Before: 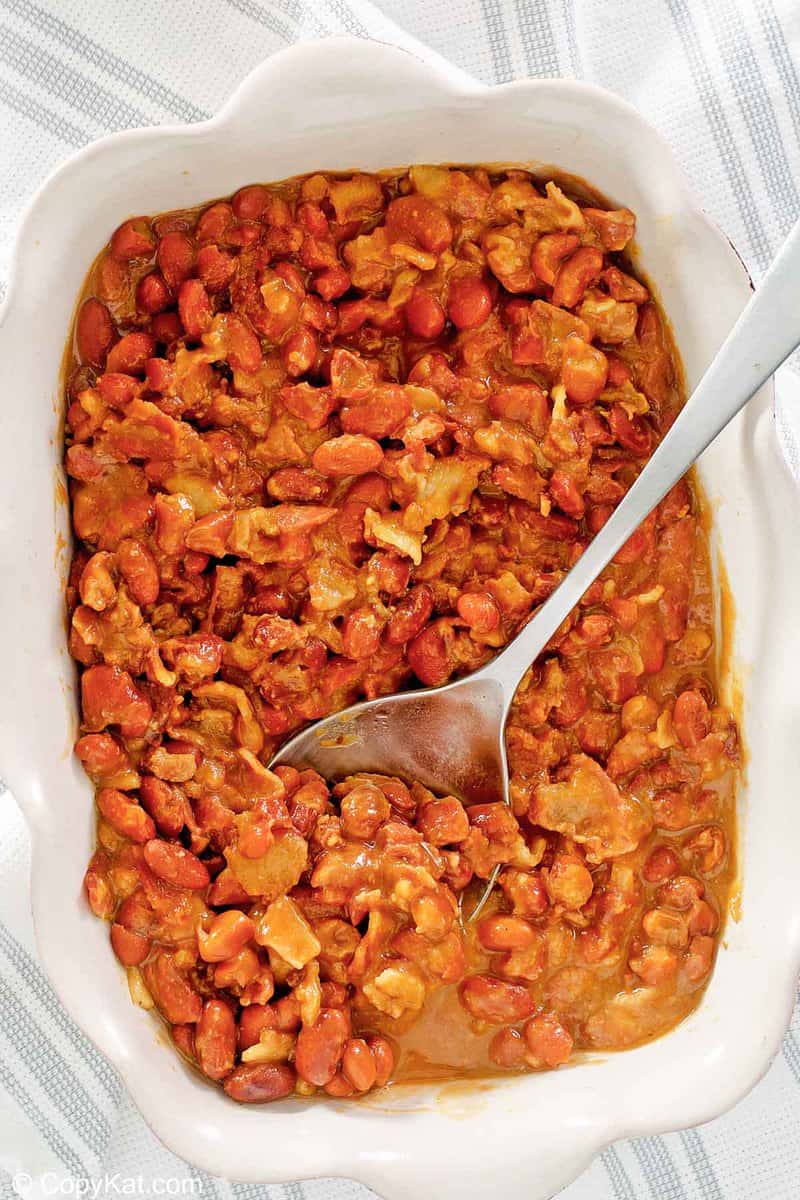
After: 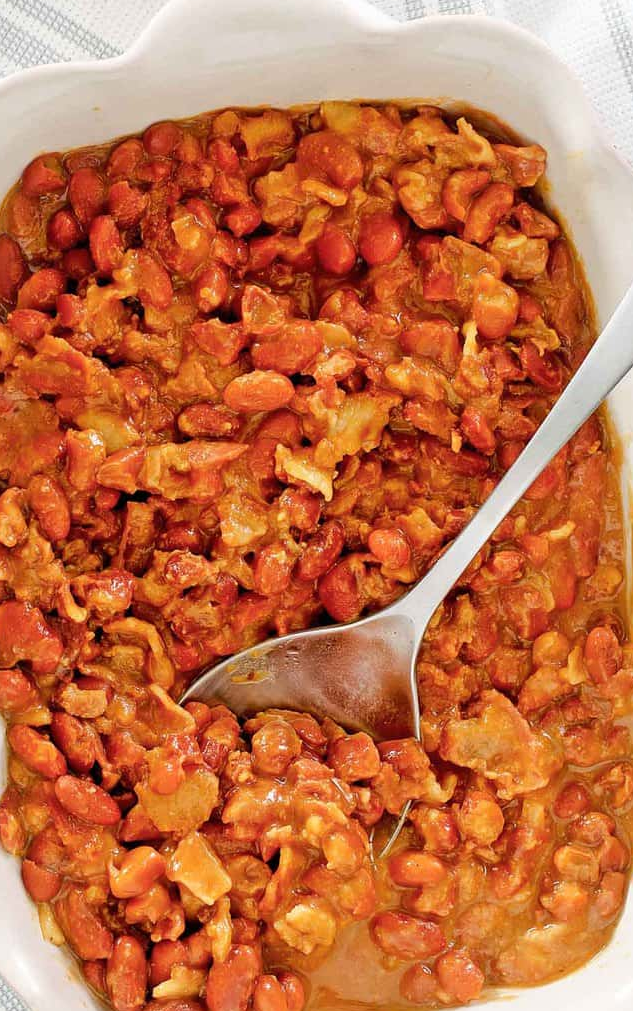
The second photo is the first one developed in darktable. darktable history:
crop: left 11.225%, top 5.381%, right 9.565%, bottom 10.314%
